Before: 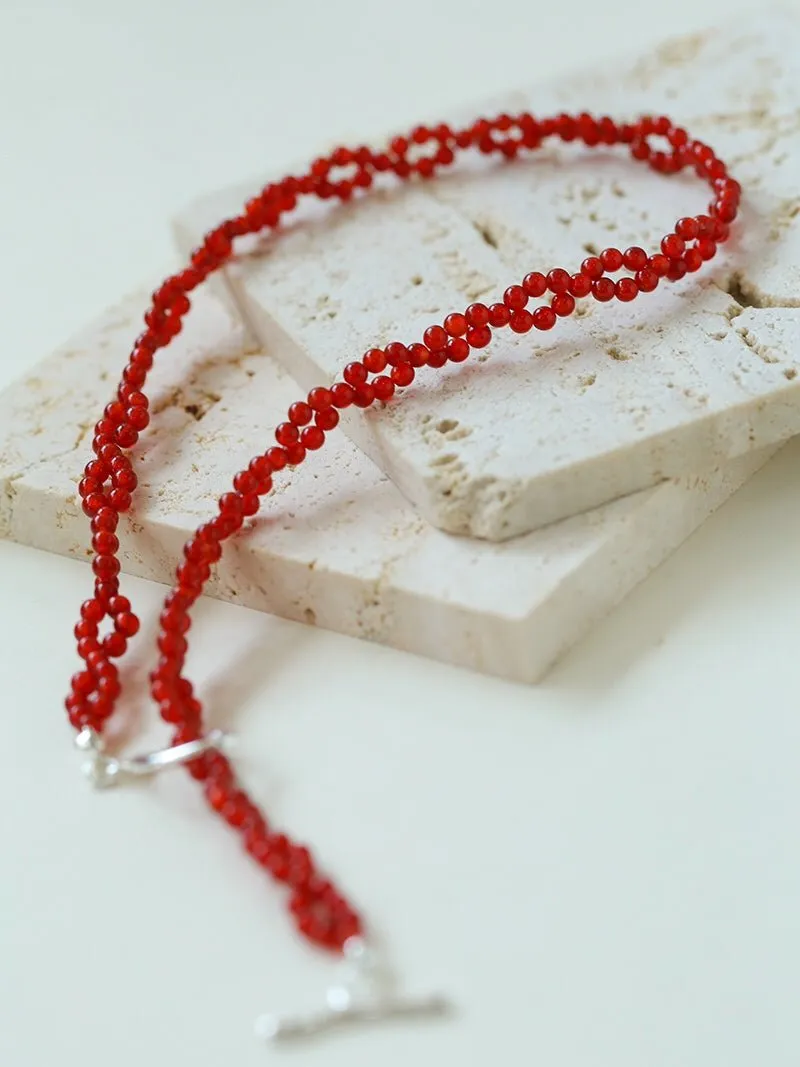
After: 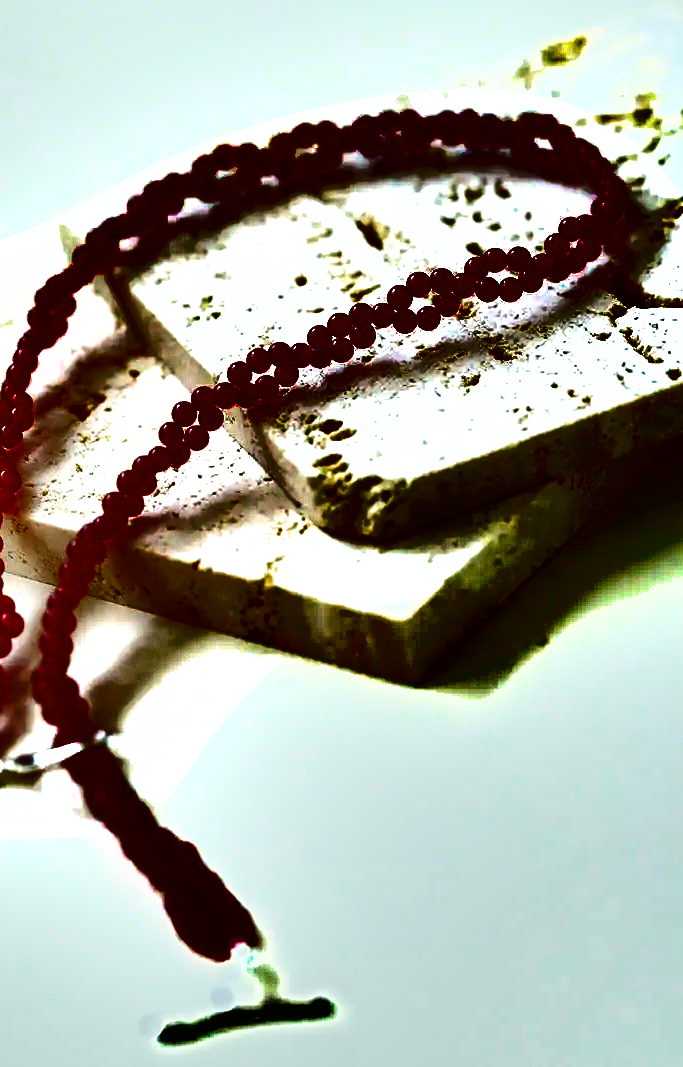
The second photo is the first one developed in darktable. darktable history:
color correction: highlights a* 0.056, highlights b* -0.273
crop and rotate: left 14.606%
shadows and highlights: radius 123.56, shadows 99.62, white point adjustment -2.98, highlights -98.37, soften with gaussian
contrast brightness saturation: brightness 0.142
color balance rgb: perceptual saturation grading › global saturation 34.3%
exposure: black level correction 0, exposure 0.954 EV, compensate exposure bias true, compensate highlight preservation false
tone equalizer: -8 EV -0.549 EV, edges refinement/feathering 500, mask exposure compensation -1.57 EV, preserve details no
